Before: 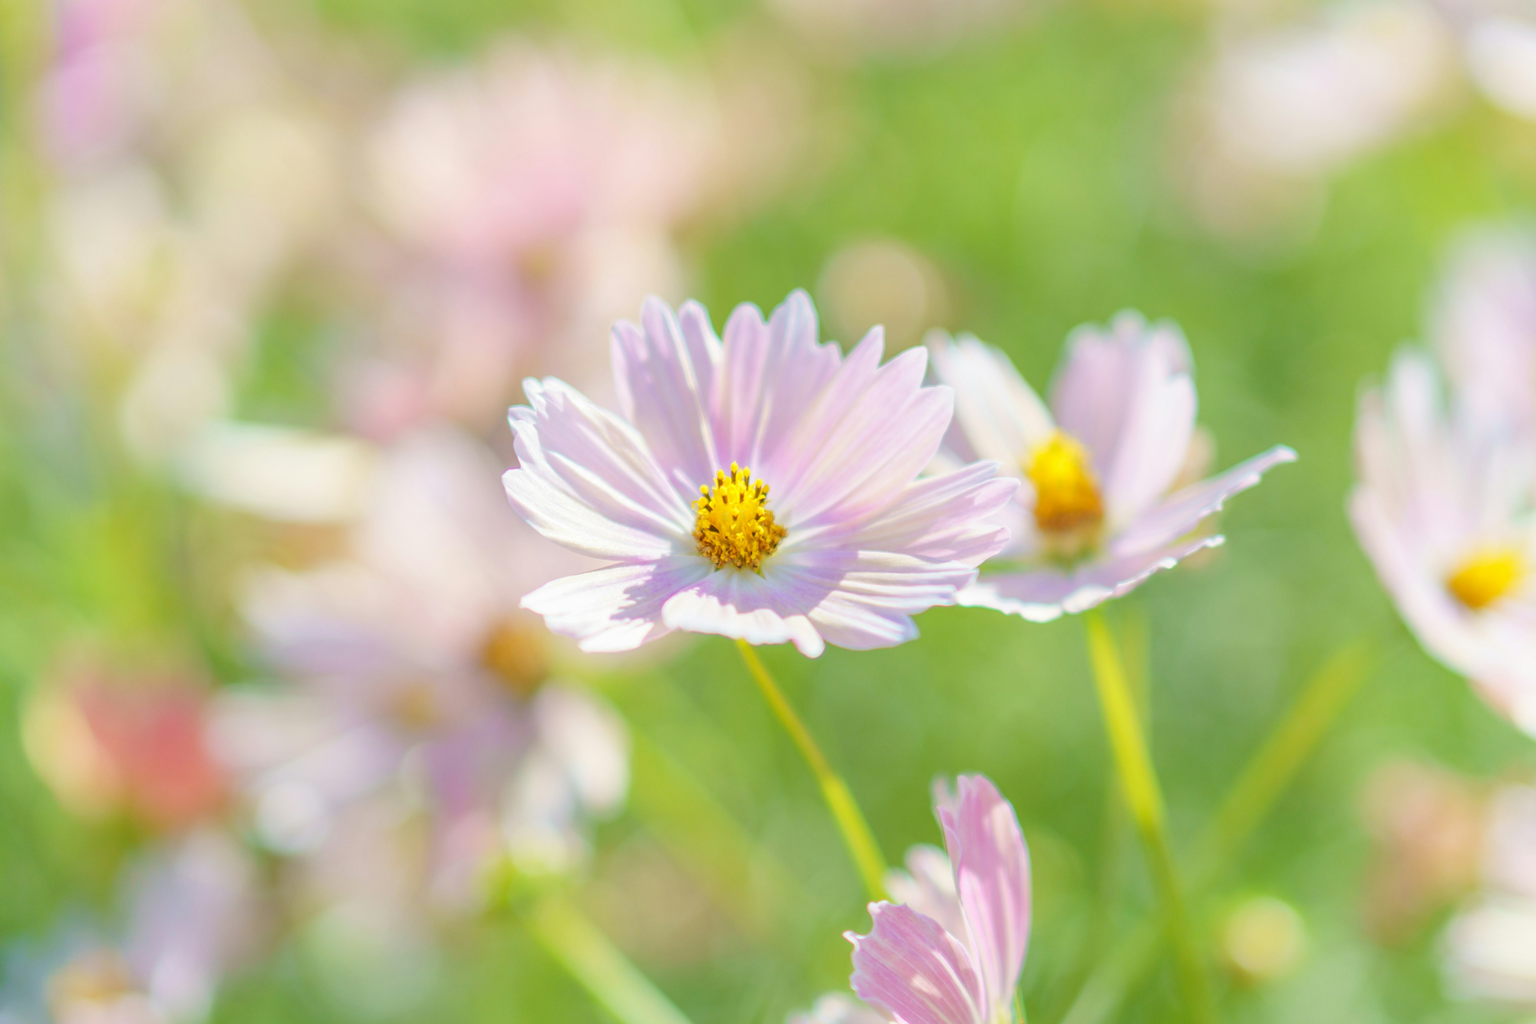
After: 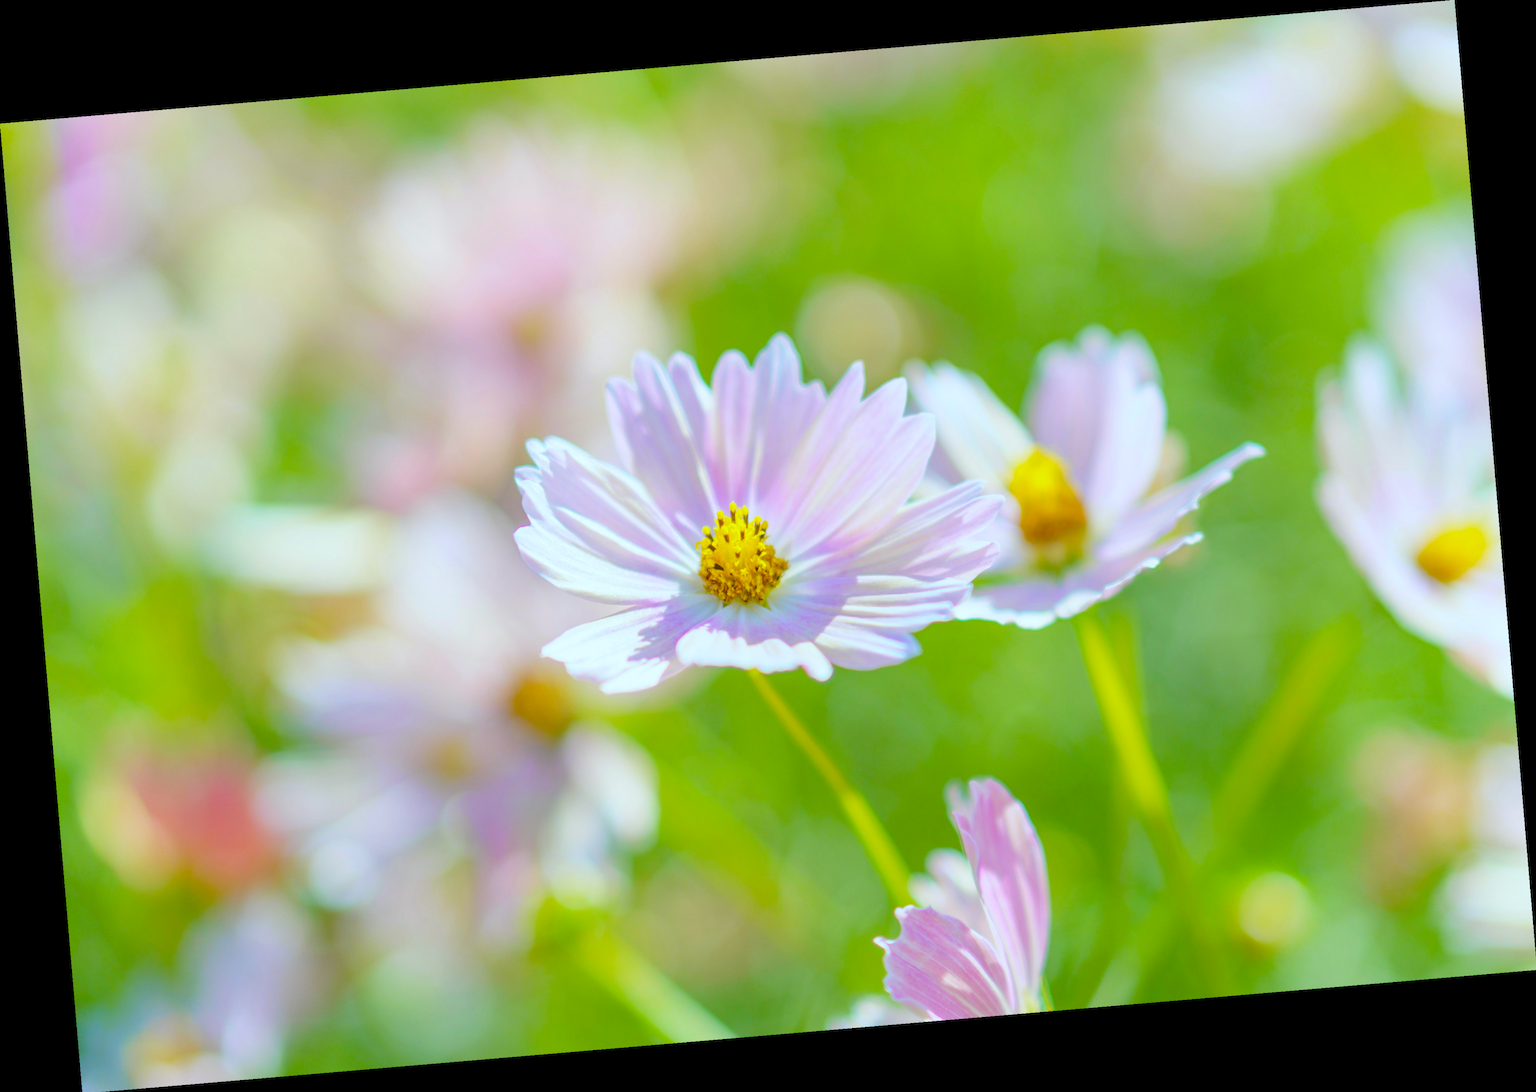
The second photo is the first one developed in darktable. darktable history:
white balance: red 0.925, blue 1.046
rotate and perspective: rotation -4.86°, automatic cropping off
color balance rgb: perceptual saturation grading › global saturation 25%, global vibrance 20%
